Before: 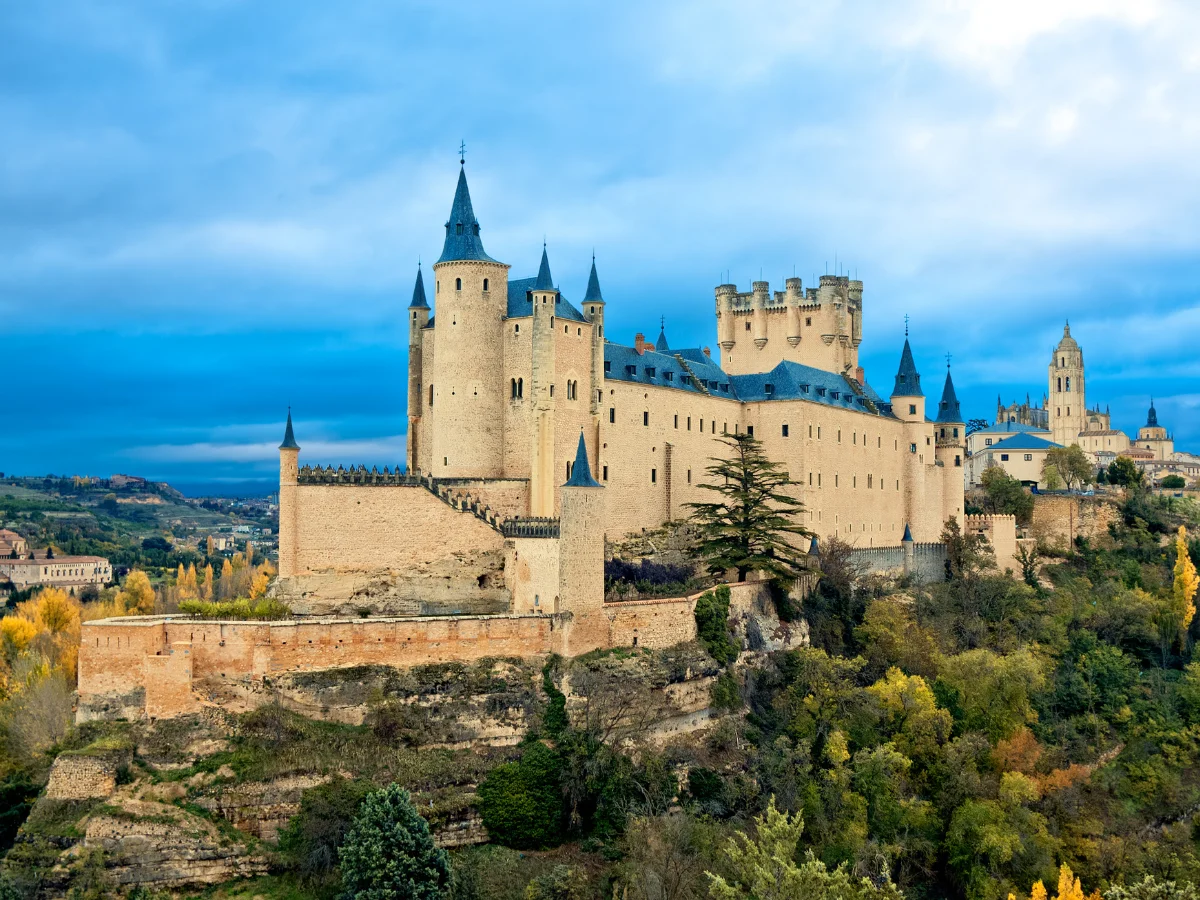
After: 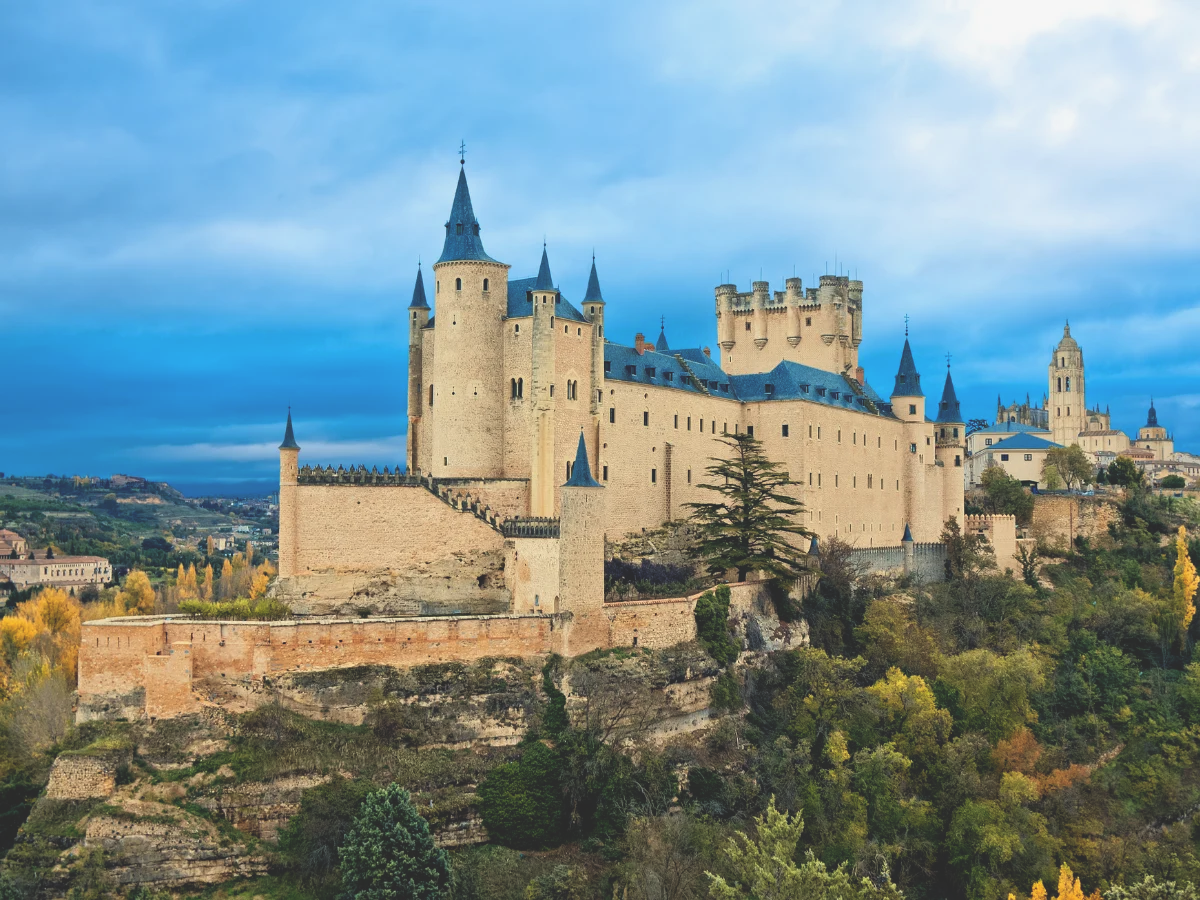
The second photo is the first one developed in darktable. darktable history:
exposure: black level correction -0.026, exposure -0.12 EV, compensate exposure bias true, compensate highlight preservation false
